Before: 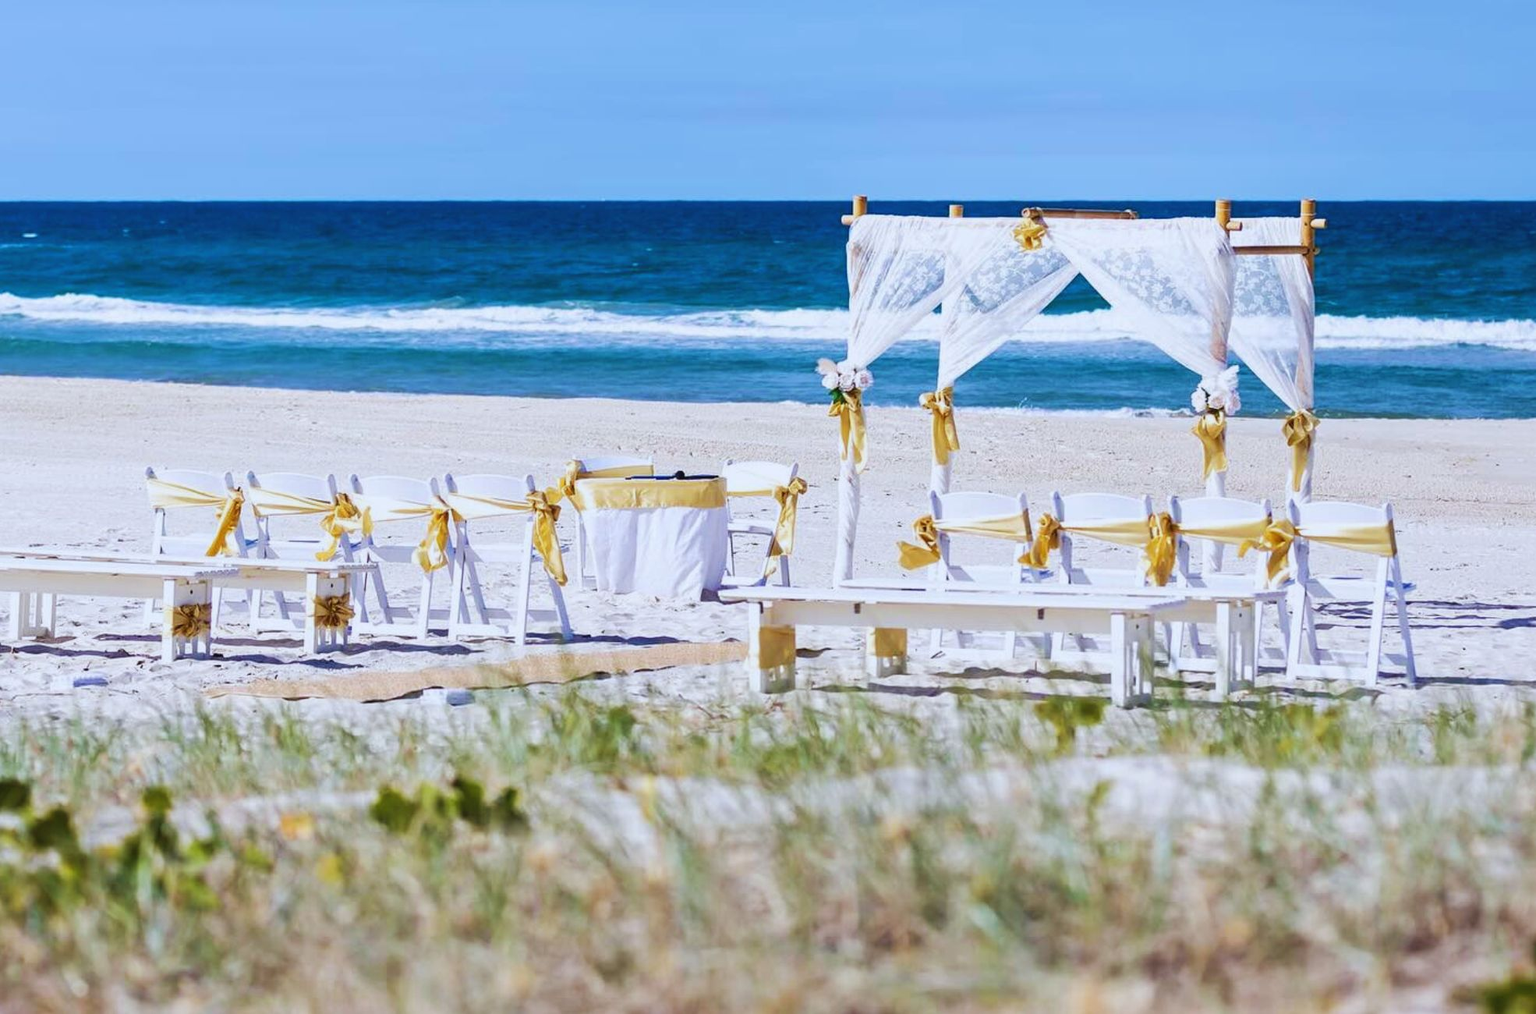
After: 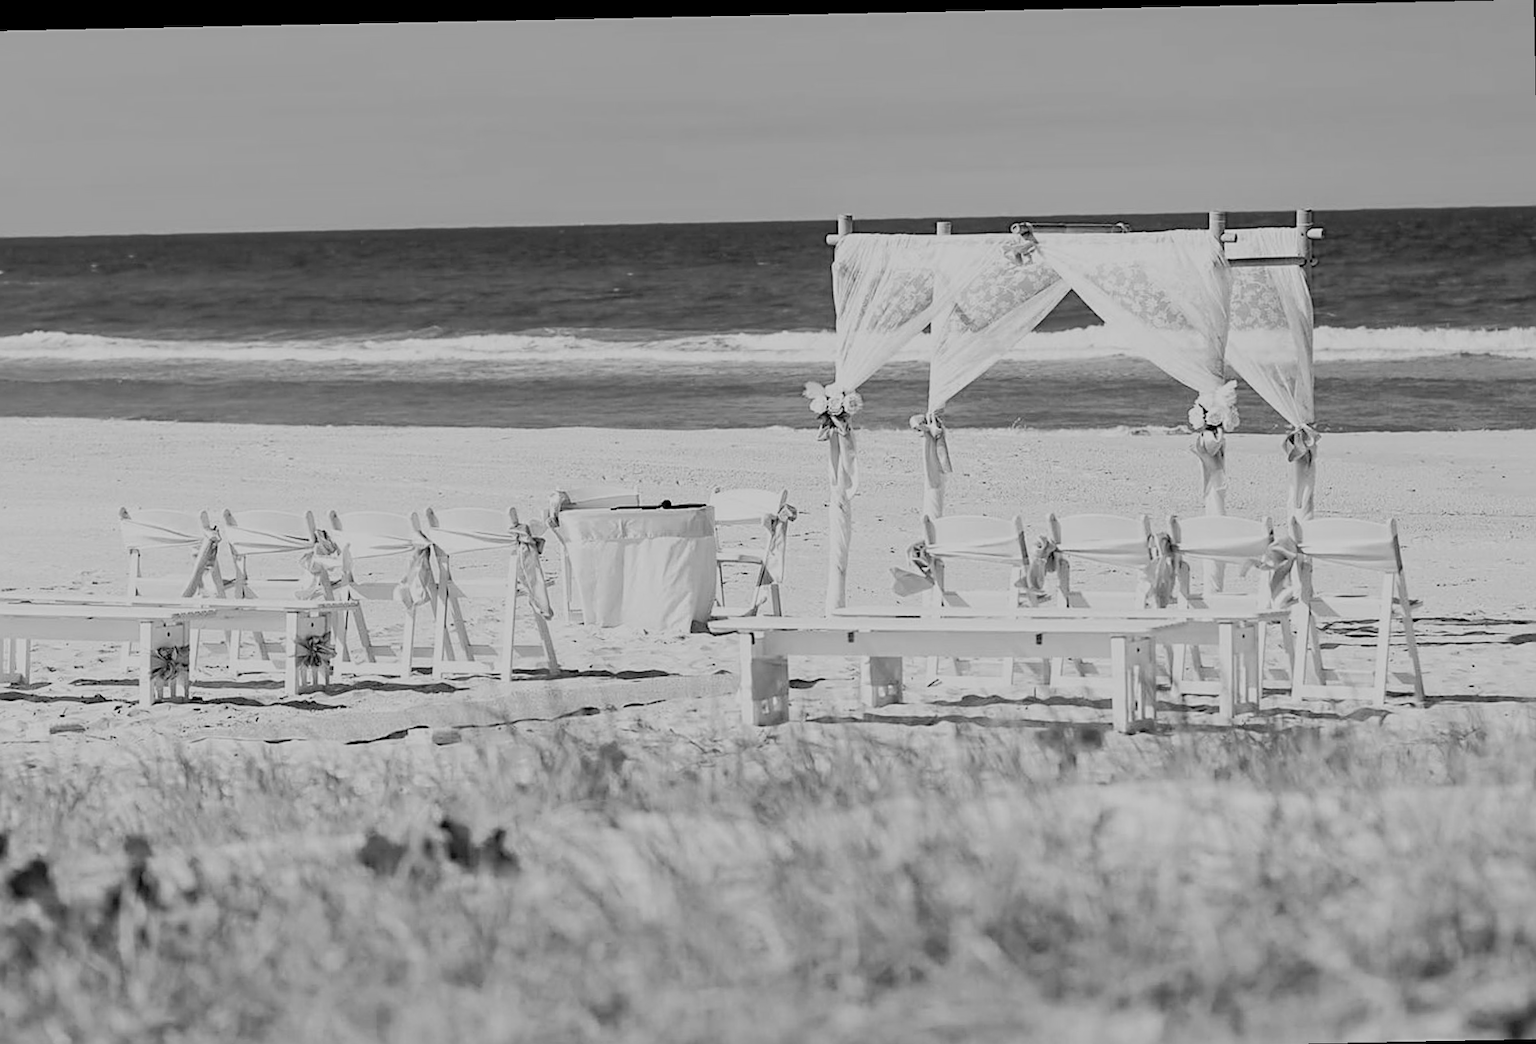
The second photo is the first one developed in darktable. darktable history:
filmic rgb: black relative exposure -4.38 EV, white relative exposure 4.56 EV, hardness 2.37, contrast 1.05
sharpen: on, module defaults
exposure: exposure -0.072 EV, compensate highlight preservation false
monochrome: on, module defaults
rotate and perspective: rotation -1.17°, automatic cropping off
rgb curve: curves: ch0 [(0, 0) (0.053, 0.068) (0.122, 0.128) (1, 1)]
bloom: size 5%, threshold 95%, strength 15%
crop and rotate: left 2.536%, right 1.107%, bottom 2.246%
